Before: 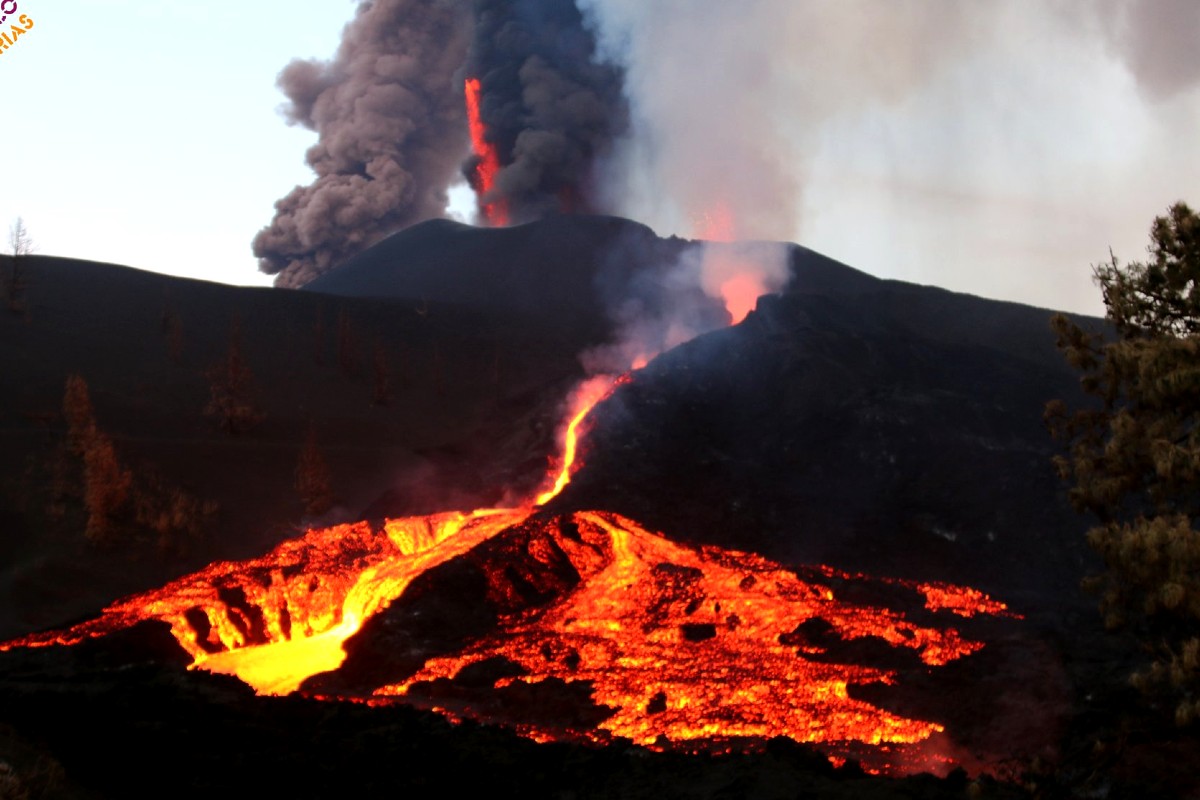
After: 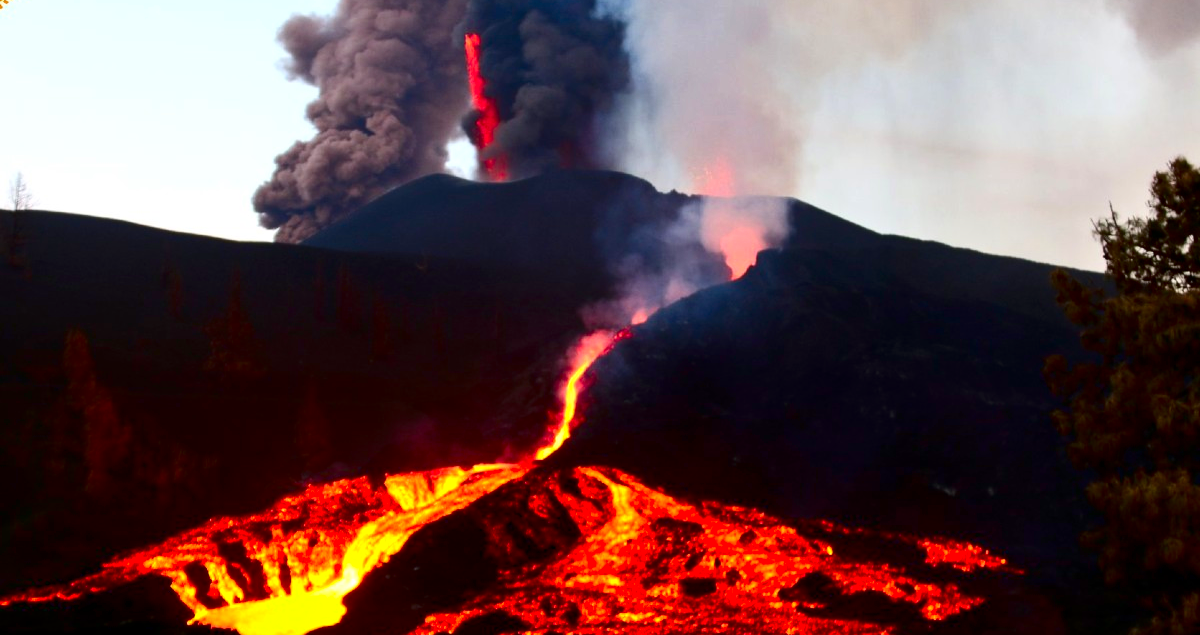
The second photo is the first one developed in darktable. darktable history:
crop and rotate: top 5.667%, bottom 14.937%
tone equalizer: -8 EV 1 EV, -7 EV 1 EV, -6 EV 1 EV, -5 EV 1 EV, -4 EV 1 EV, -3 EV 0.75 EV, -2 EV 0.5 EV, -1 EV 0.25 EV
contrast brightness saturation: contrast 0.22, brightness -0.19, saturation 0.24
